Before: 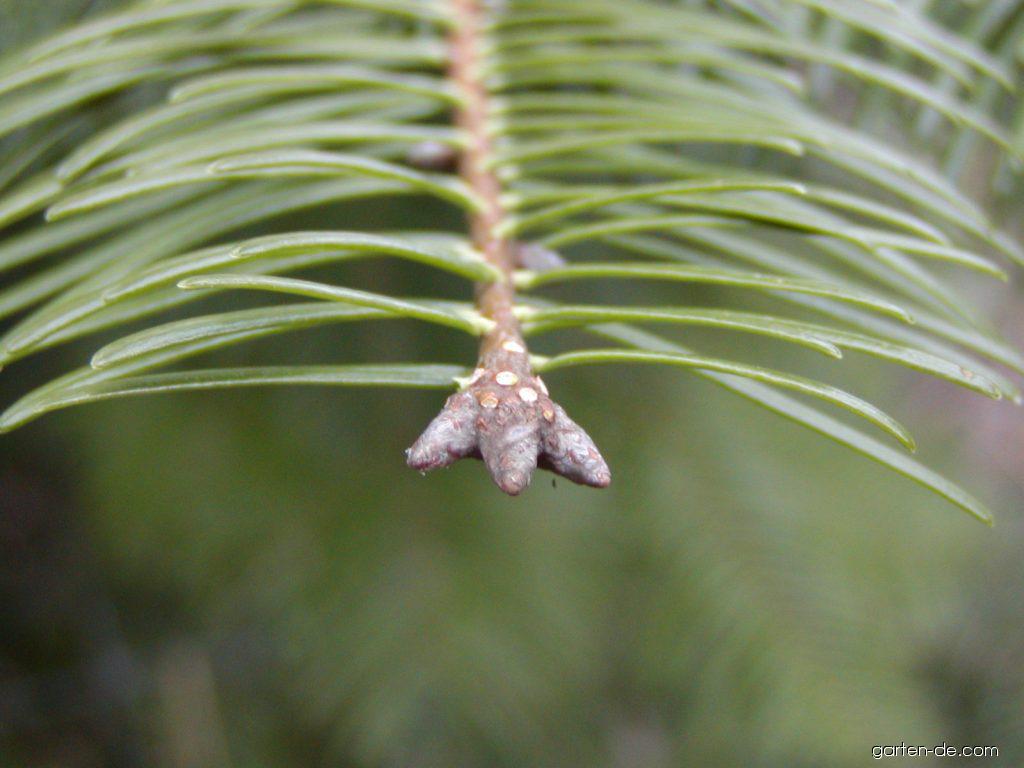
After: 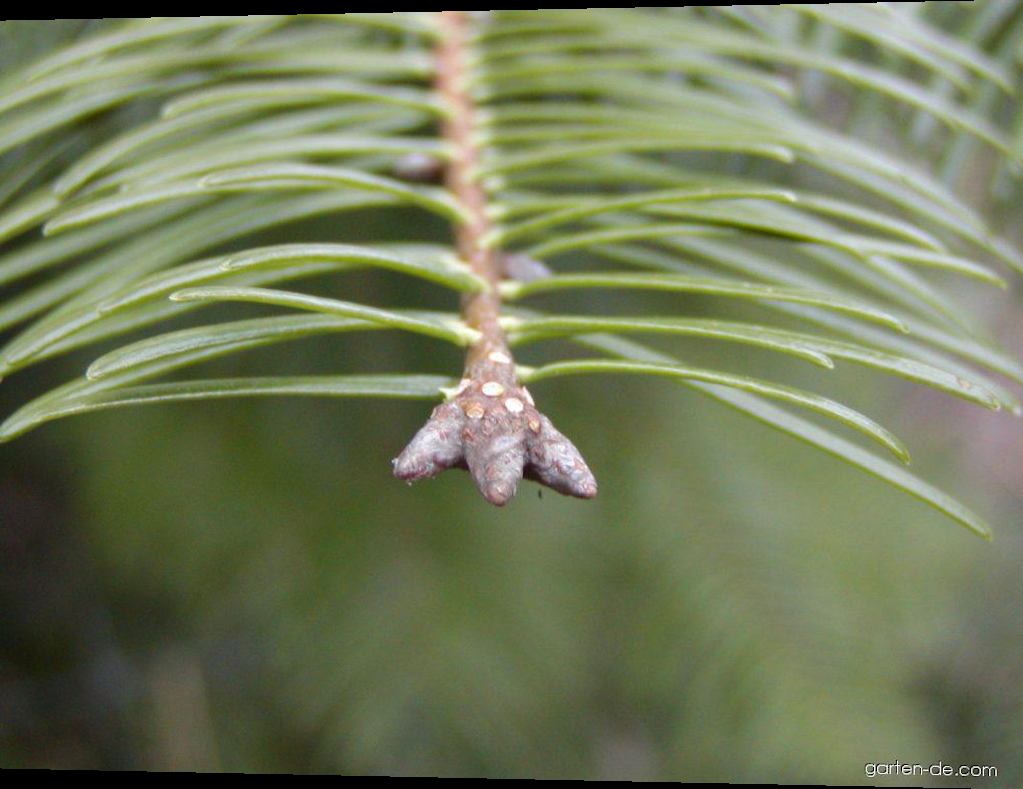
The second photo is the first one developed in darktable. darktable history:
rotate and perspective: lens shift (horizontal) -0.055, automatic cropping off
exposure: compensate highlight preservation false
